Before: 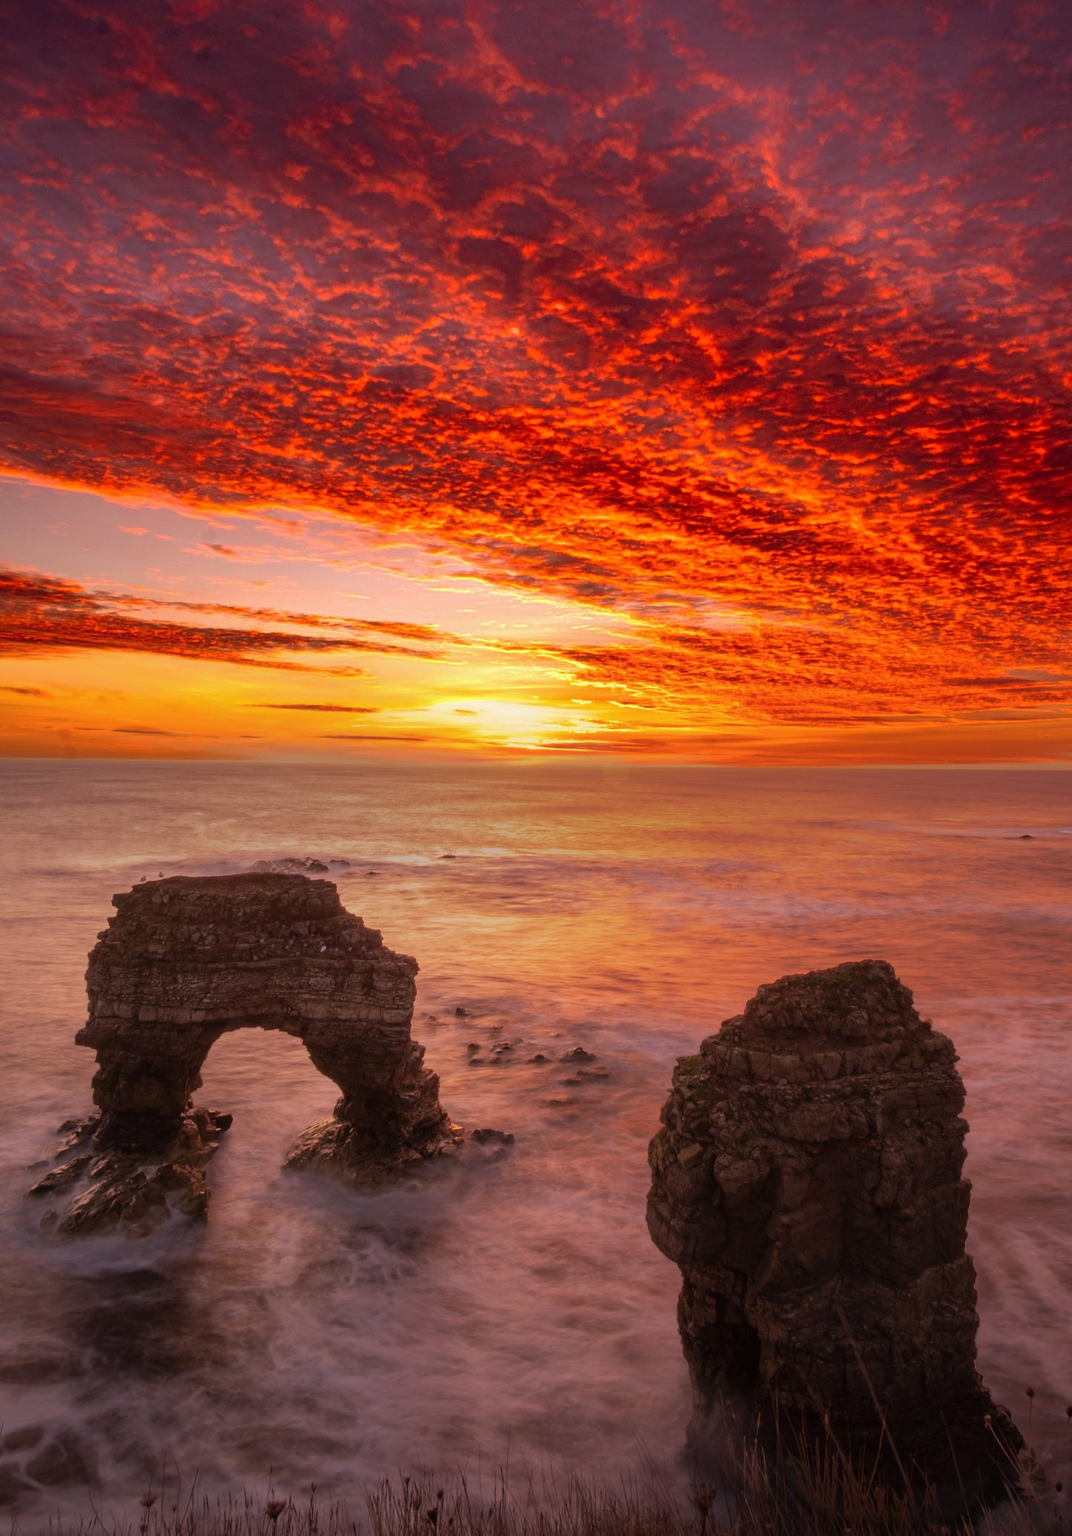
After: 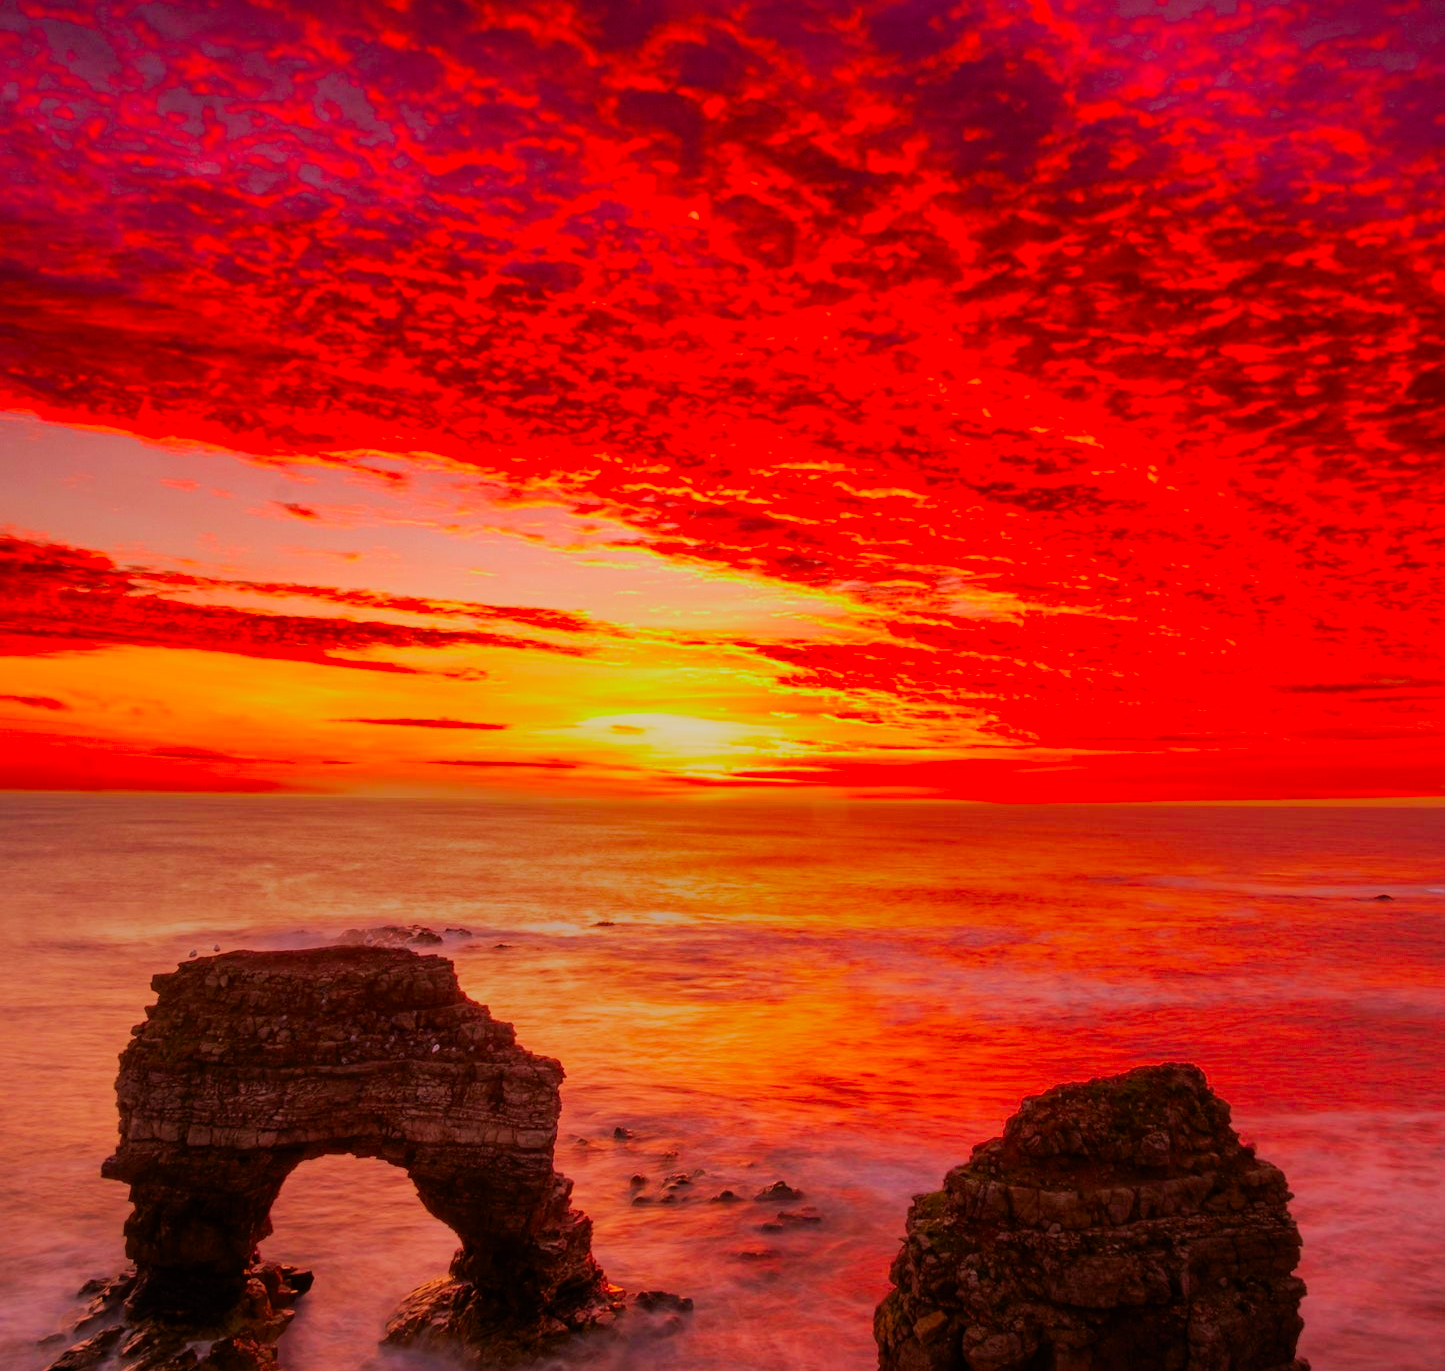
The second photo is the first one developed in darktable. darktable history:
crop: top 11.162%, bottom 22.597%
contrast brightness saturation: contrast 0.037, saturation 0.072
color correction: highlights b* -0.043, saturation 1.82
filmic rgb: black relative exposure -7.65 EV, white relative exposure 4.56 EV, hardness 3.61
